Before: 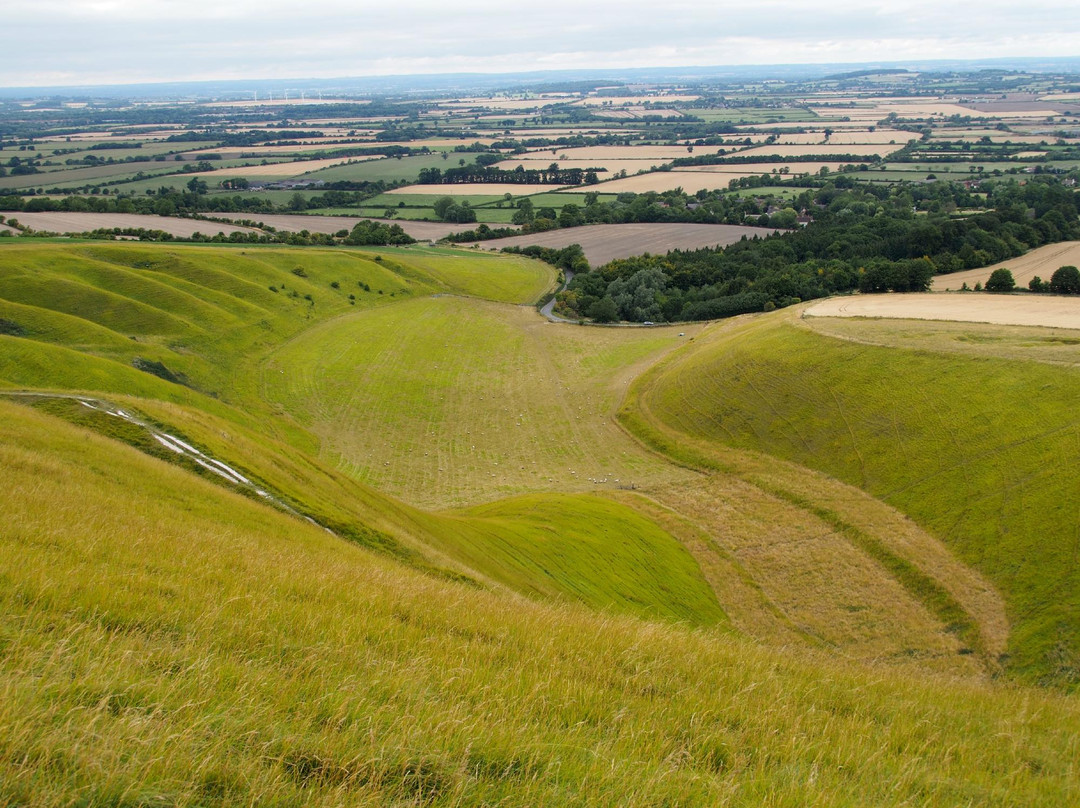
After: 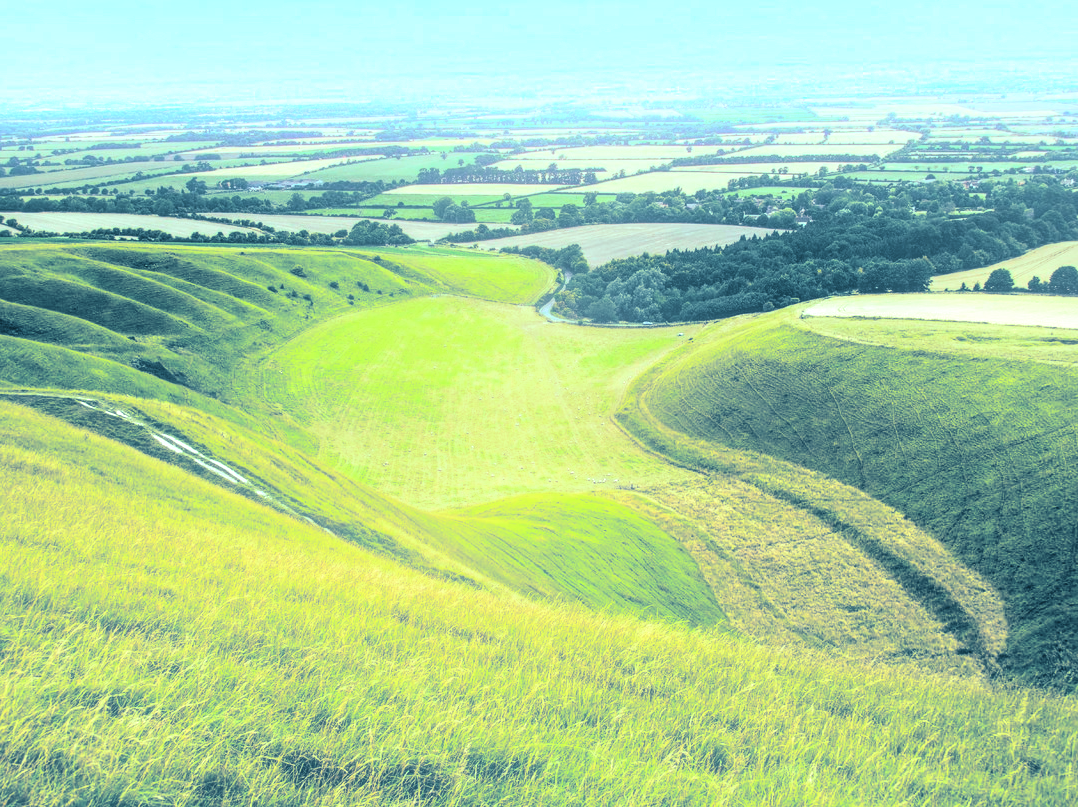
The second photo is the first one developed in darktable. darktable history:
bloom: on, module defaults
color balance rgb: shadows lift › chroma 7.23%, shadows lift › hue 246.48°, highlights gain › chroma 5.38%, highlights gain › hue 196.93°, white fulcrum 1 EV
local contrast: highlights 60%, shadows 60%, detail 160%
tone equalizer: -8 EV -0.75 EV, -7 EV -0.7 EV, -6 EV -0.6 EV, -5 EV -0.4 EV, -3 EV 0.4 EV, -2 EV 0.6 EV, -1 EV 0.7 EV, +0 EV 0.75 EV, edges refinement/feathering 500, mask exposure compensation -1.57 EV, preserve details no
split-toning: shadows › hue 212.4°, balance -70
contrast brightness saturation: contrast 0.2, brightness 0.16, saturation 0.22
color zones: curves: ch0 [(0, 0.613) (0.01, 0.613) (0.245, 0.448) (0.498, 0.529) (0.642, 0.665) (0.879, 0.777) (0.99, 0.613)]; ch1 [(0, 0) (0.143, 0) (0.286, 0) (0.429, 0) (0.571, 0) (0.714, 0) (0.857, 0)], mix -93.41%
crop and rotate: left 0.126%
